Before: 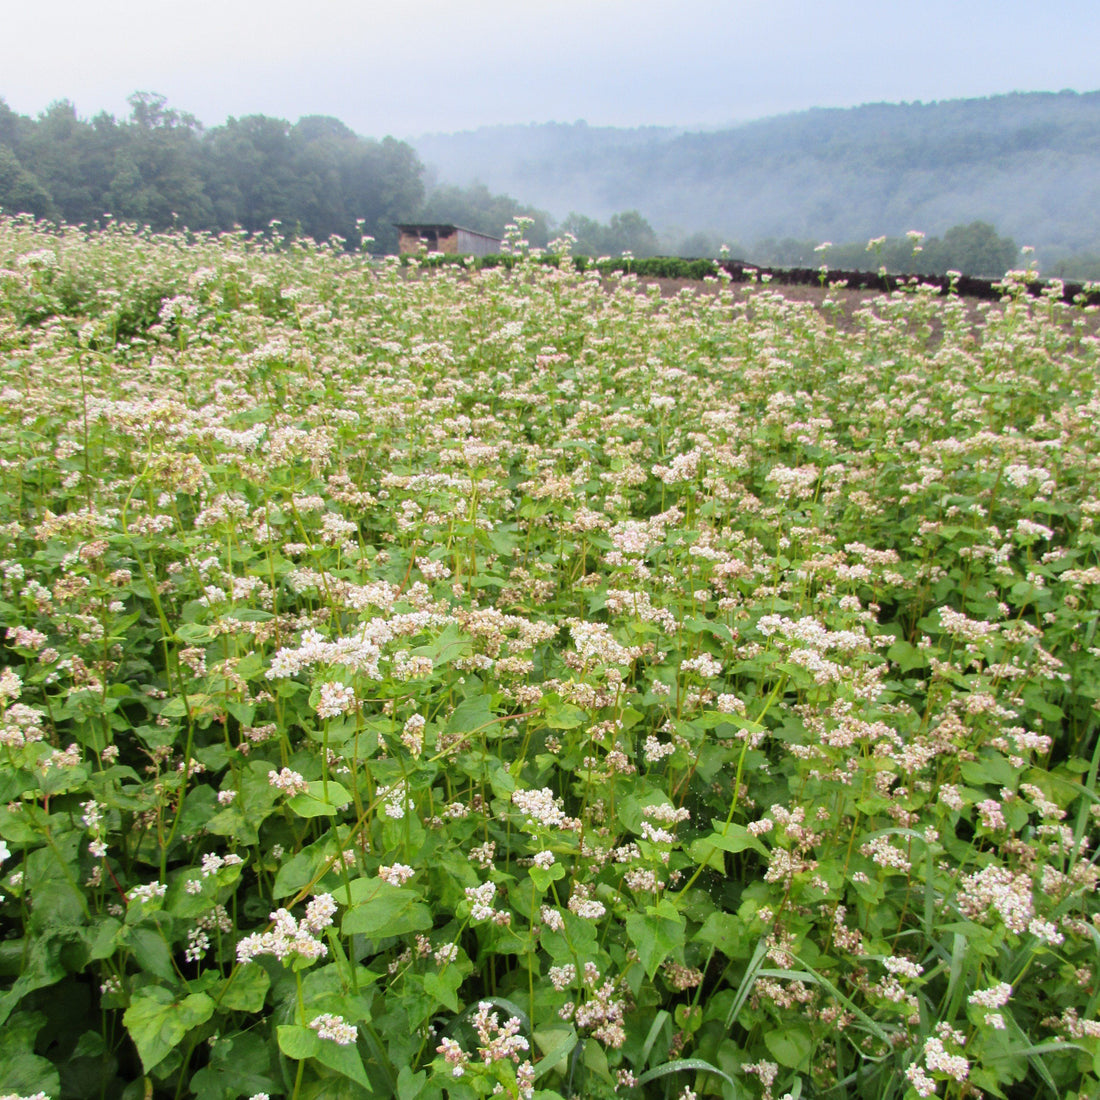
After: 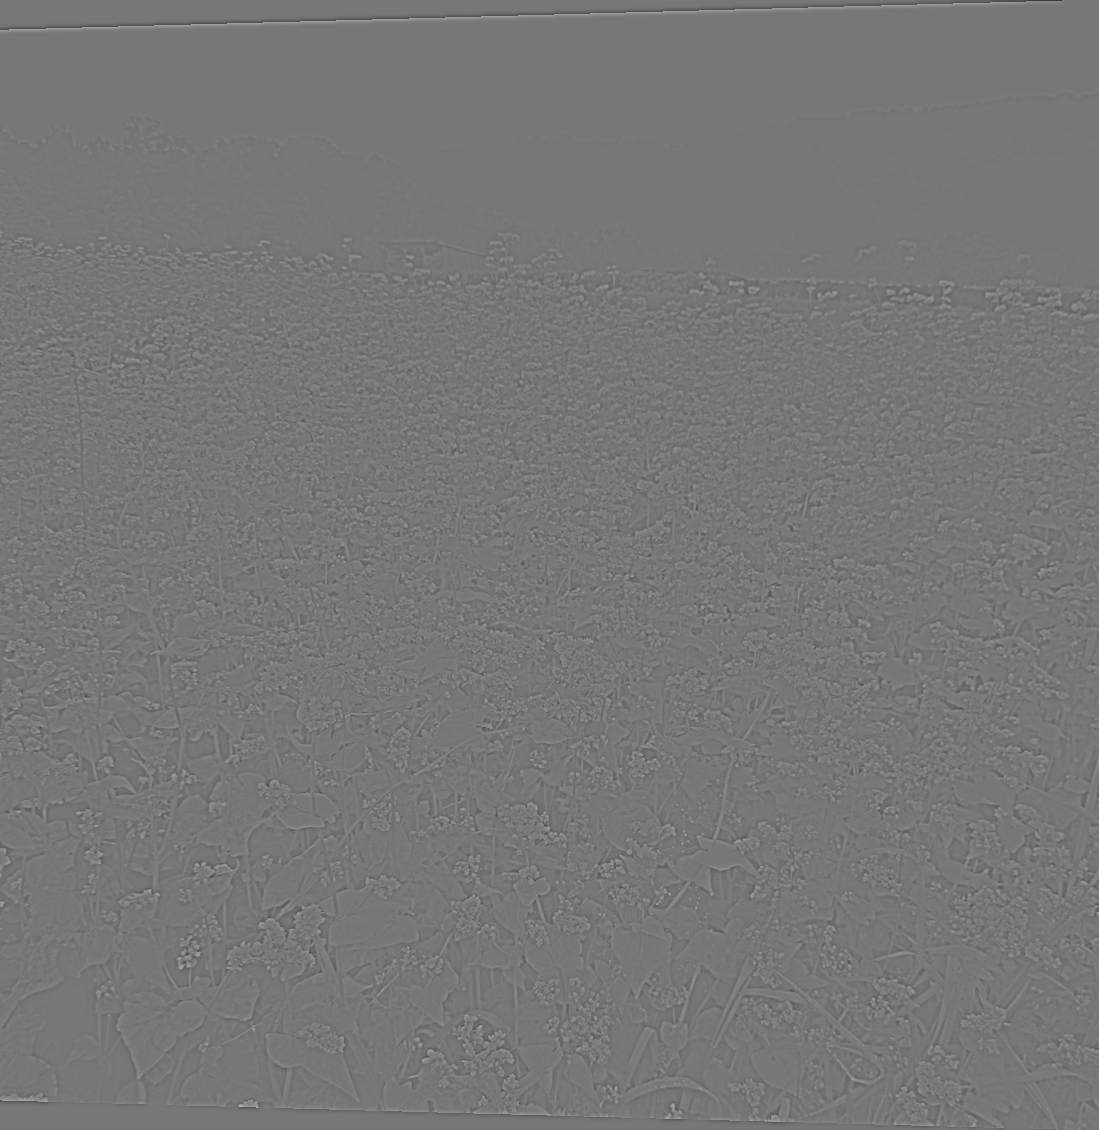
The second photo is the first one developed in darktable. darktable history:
rotate and perspective: lens shift (horizontal) -0.055, automatic cropping off
split-toning: shadows › saturation 0.61, highlights › saturation 0.58, balance -28.74, compress 87.36%
highpass: sharpness 9.84%, contrast boost 9.94%
